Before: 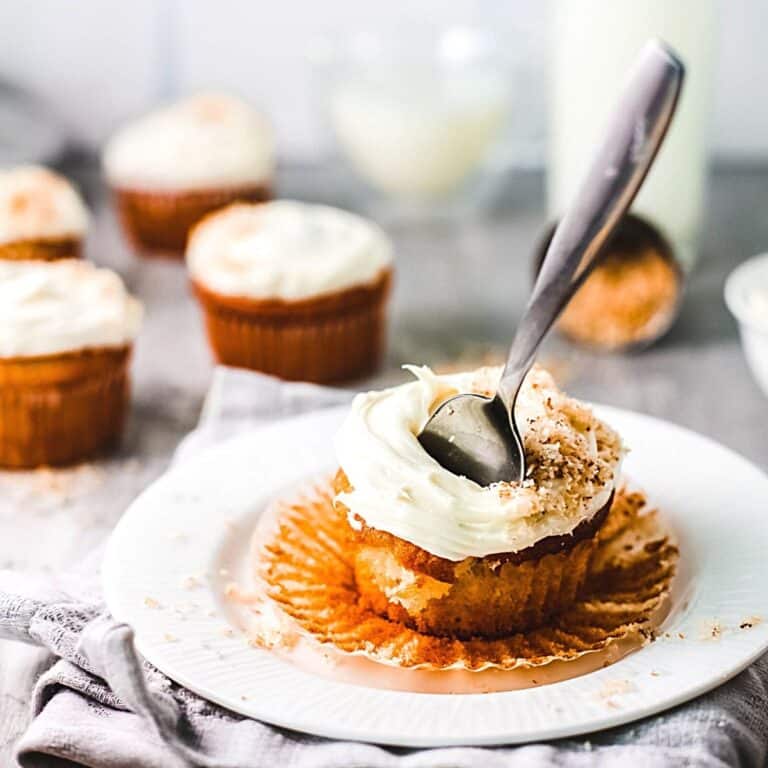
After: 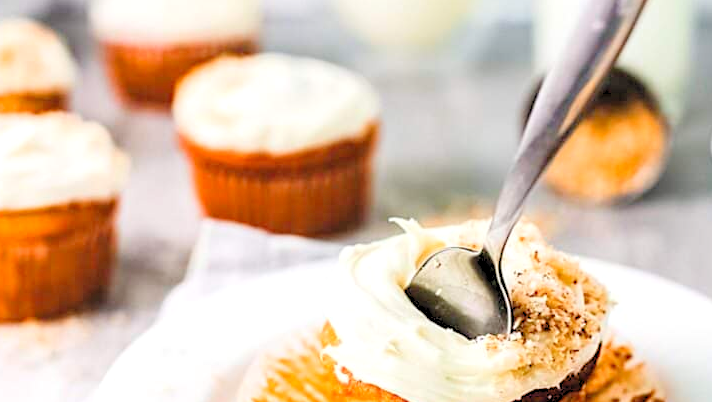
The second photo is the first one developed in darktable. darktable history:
crop: left 1.744%, top 19.225%, right 5.069%, bottom 28.357%
levels: levels [0.072, 0.414, 0.976]
